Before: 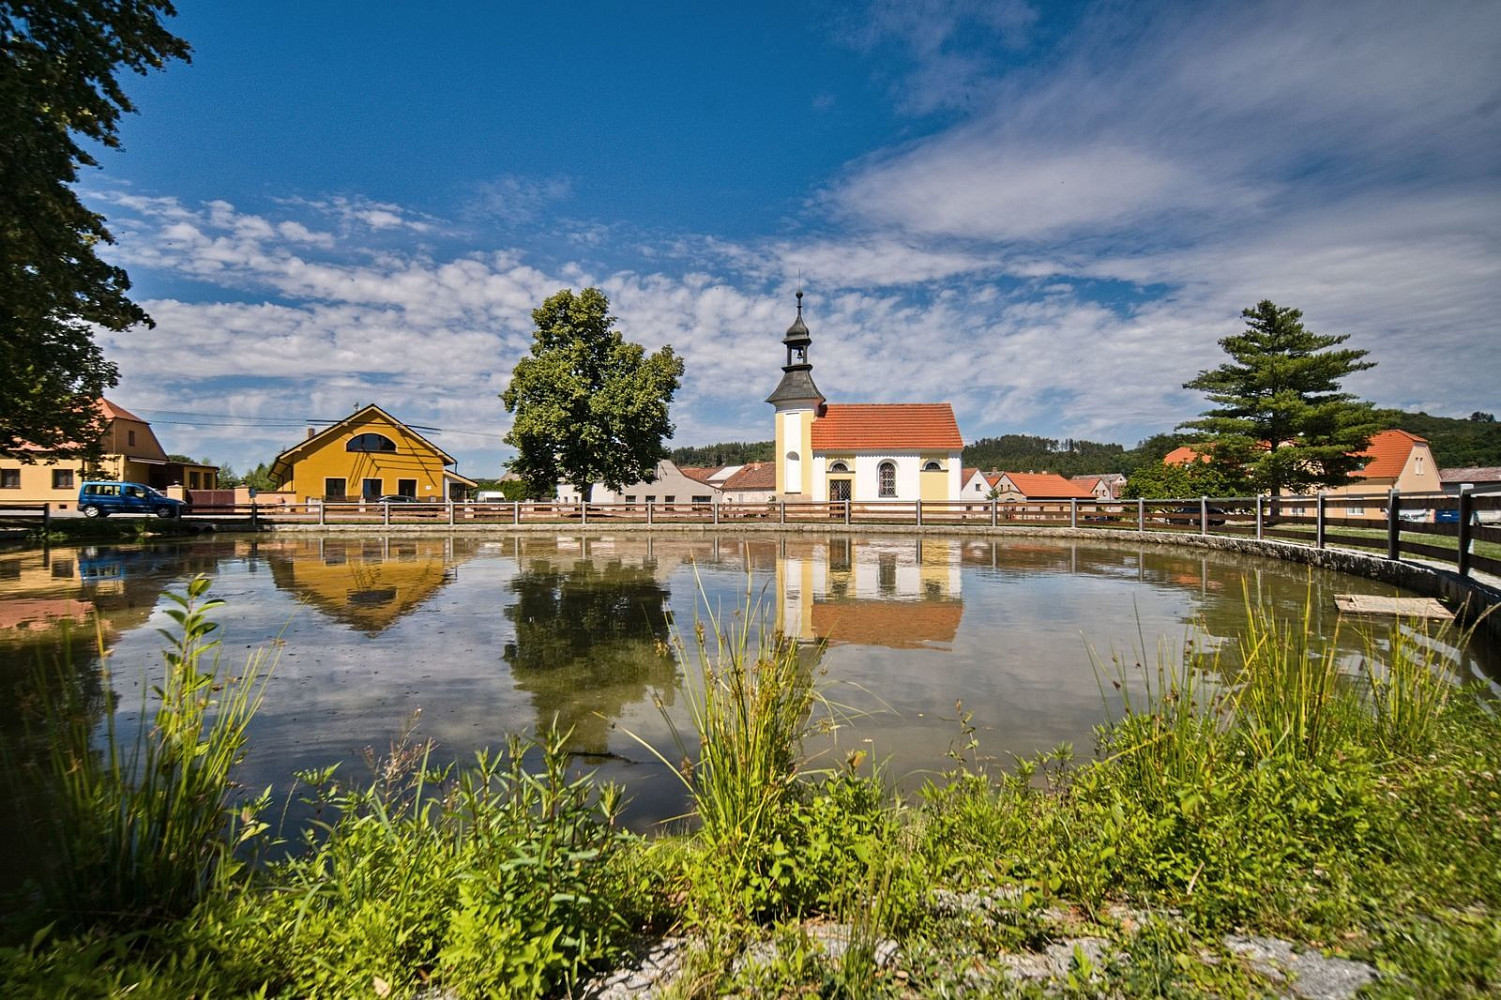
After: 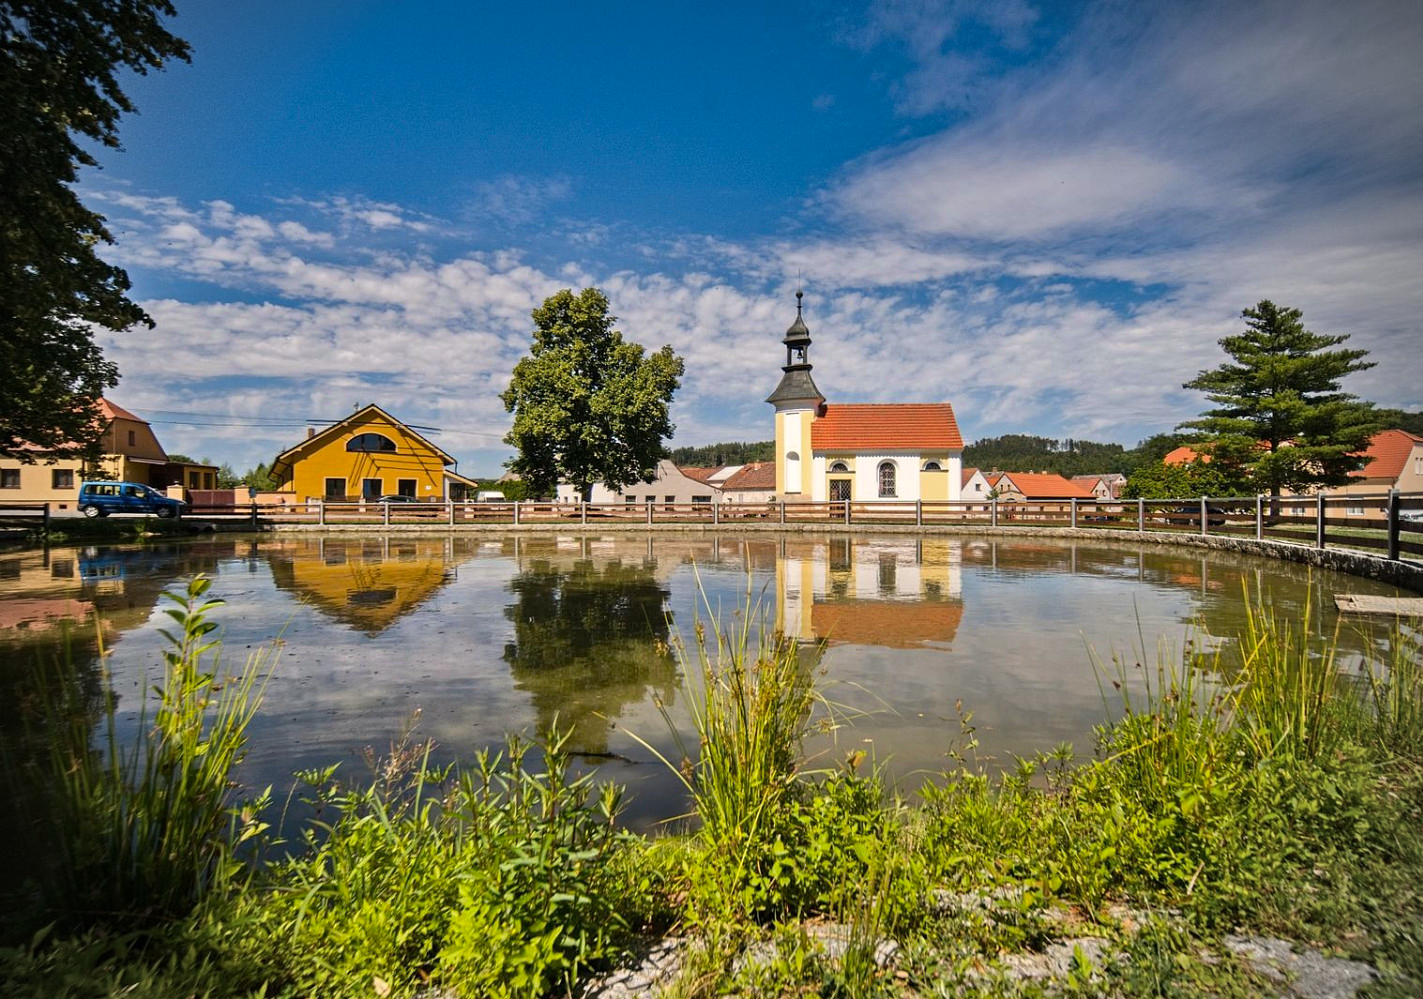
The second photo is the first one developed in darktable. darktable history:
crop and rotate: right 5.167%
vignetting: on, module defaults
vibrance: vibrance 0%
color correction: highlights a* 0.816, highlights b* 2.78, saturation 1.1
